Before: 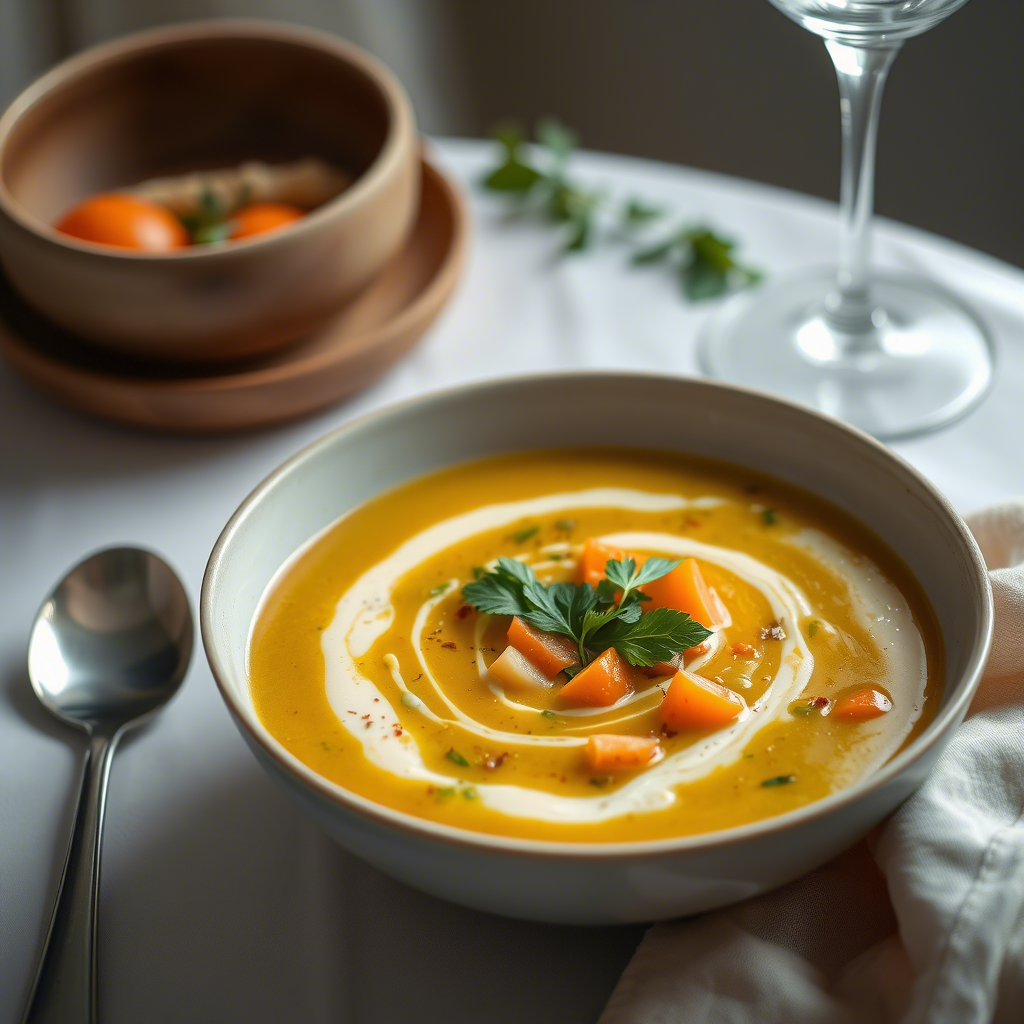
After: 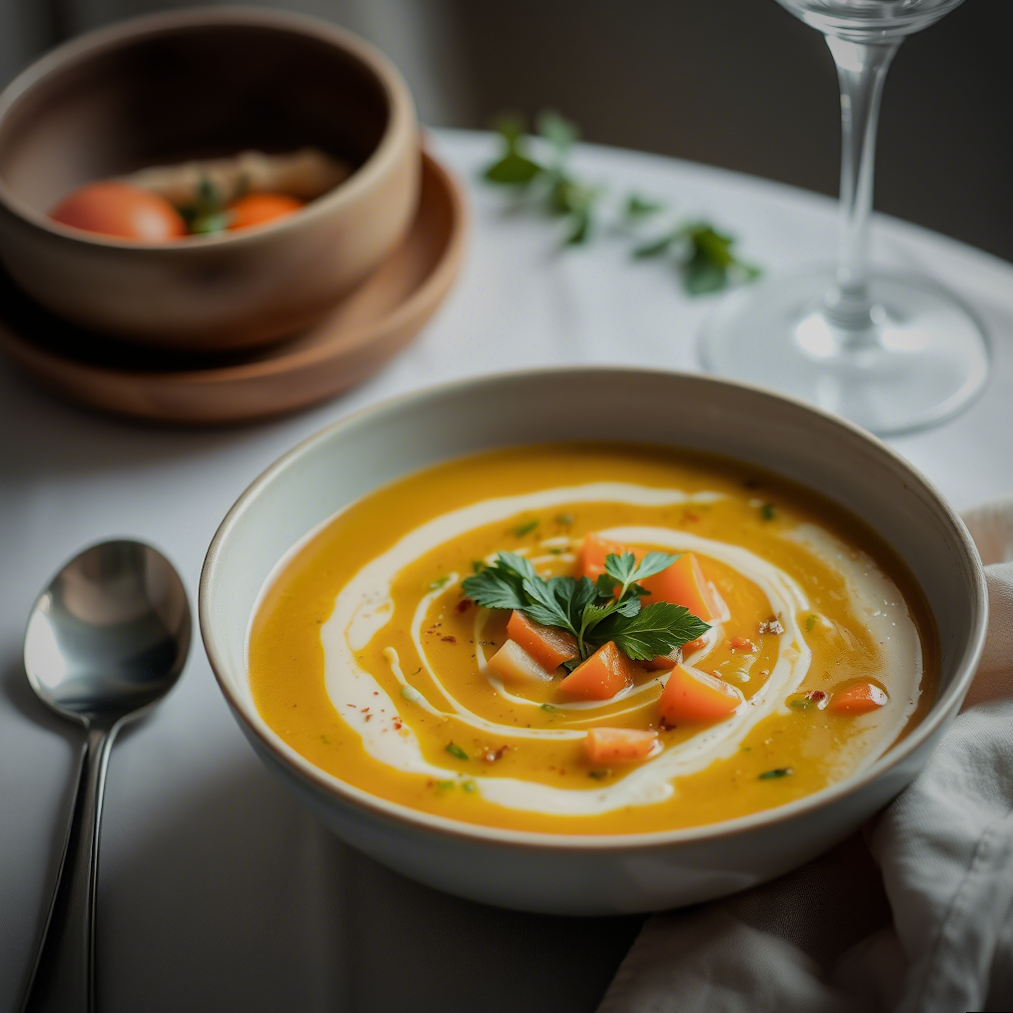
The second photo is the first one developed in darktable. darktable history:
rotate and perspective: rotation 0.174°, lens shift (vertical) 0.013, lens shift (horizontal) 0.019, shear 0.001, automatic cropping original format, crop left 0.007, crop right 0.991, crop top 0.016, crop bottom 0.997
vignetting: automatic ratio true
filmic rgb: black relative exposure -7.65 EV, white relative exposure 4.56 EV, hardness 3.61
